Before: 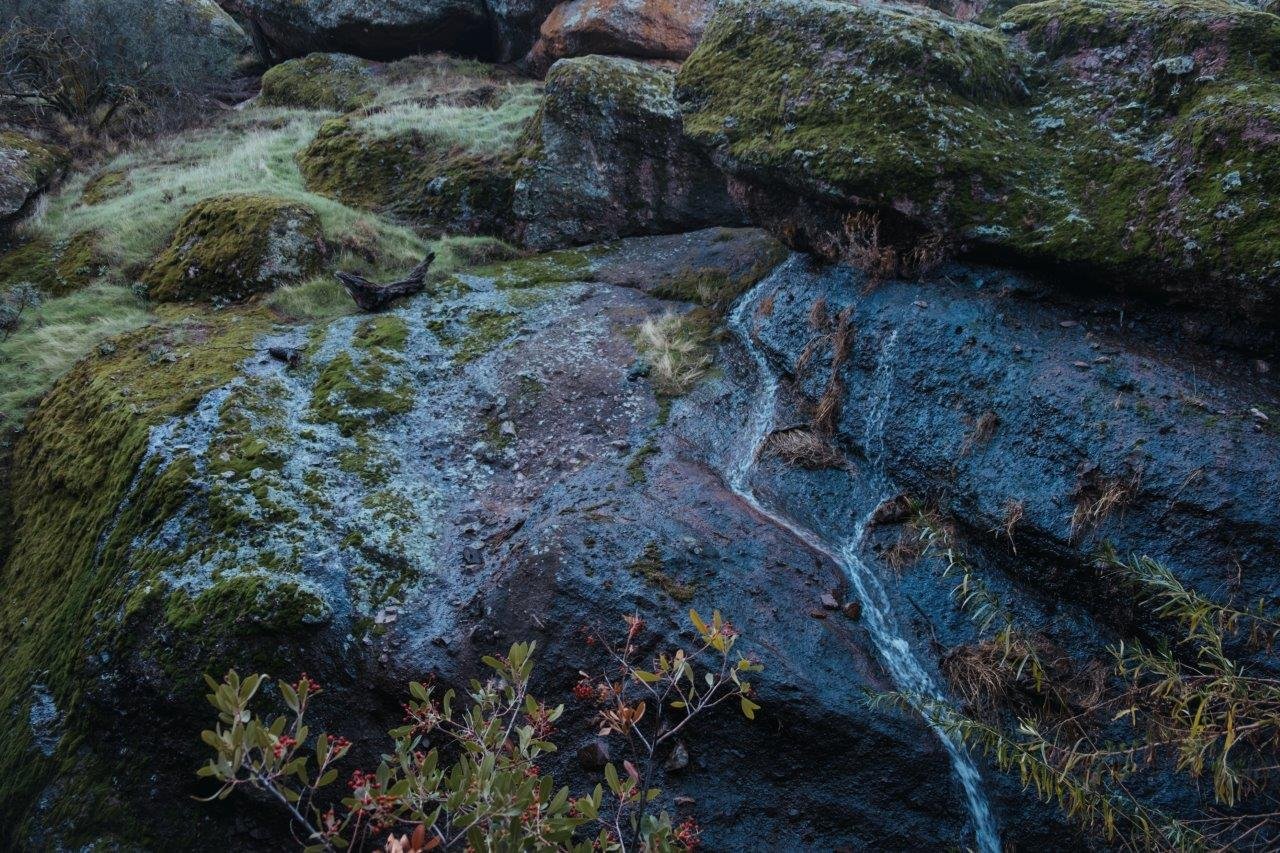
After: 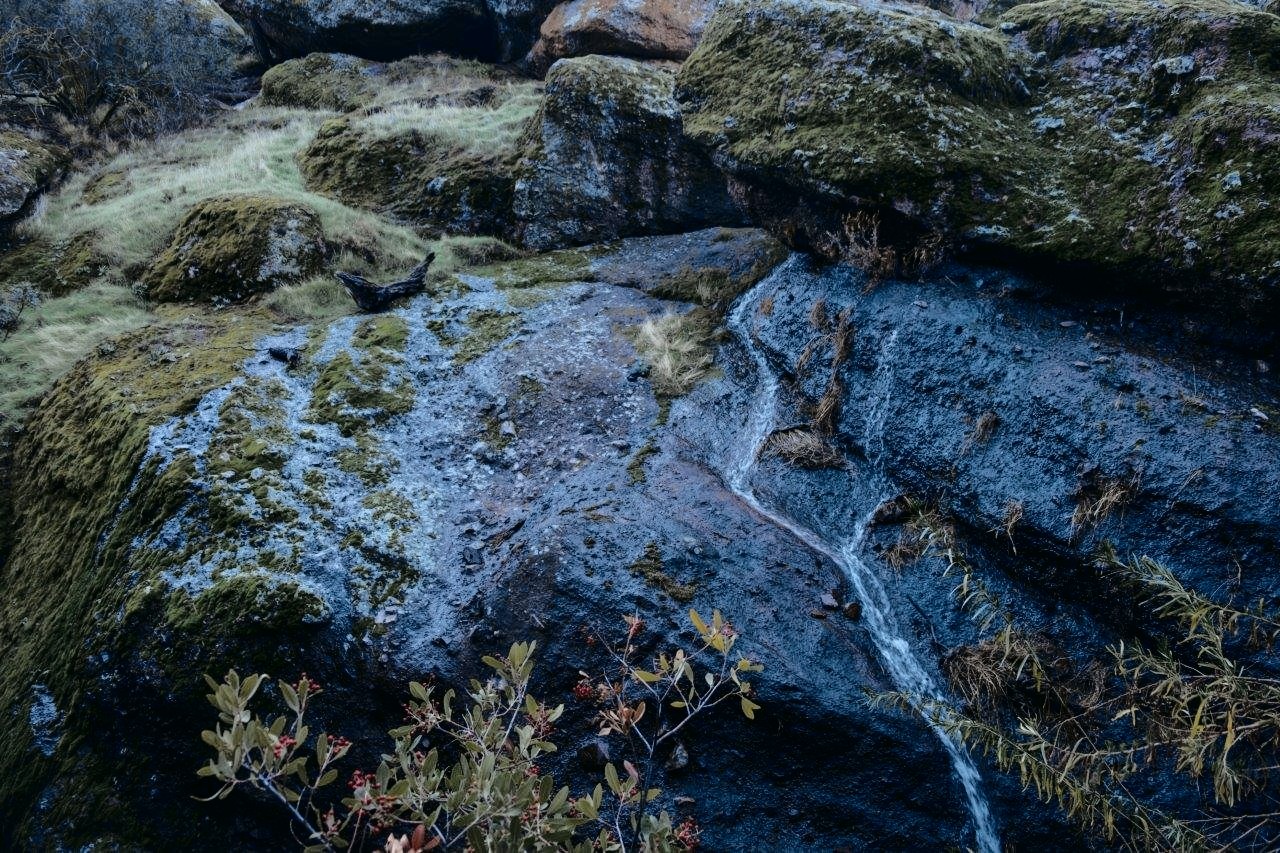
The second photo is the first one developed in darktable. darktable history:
tone curve: curves: ch0 [(0, 0) (0.088, 0.042) (0.208, 0.176) (0.257, 0.267) (0.406, 0.483) (0.489, 0.556) (0.667, 0.73) (0.793, 0.851) (0.994, 0.974)]; ch1 [(0, 0) (0.161, 0.092) (0.35, 0.33) (0.392, 0.392) (0.457, 0.467) (0.505, 0.497) (0.537, 0.518) (0.553, 0.53) (0.58, 0.567) (0.739, 0.697) (1, 1)]; ch2 [(0, 0) (0.346, 0.362) (0.448, 0.419) (0.502, 0.499) (0.533, 0.517) (0.556, 0.533) (0.629, 0.619) (0.717, 0.678) (1, 1)], color space Lab, independent channels, preserve colors none
